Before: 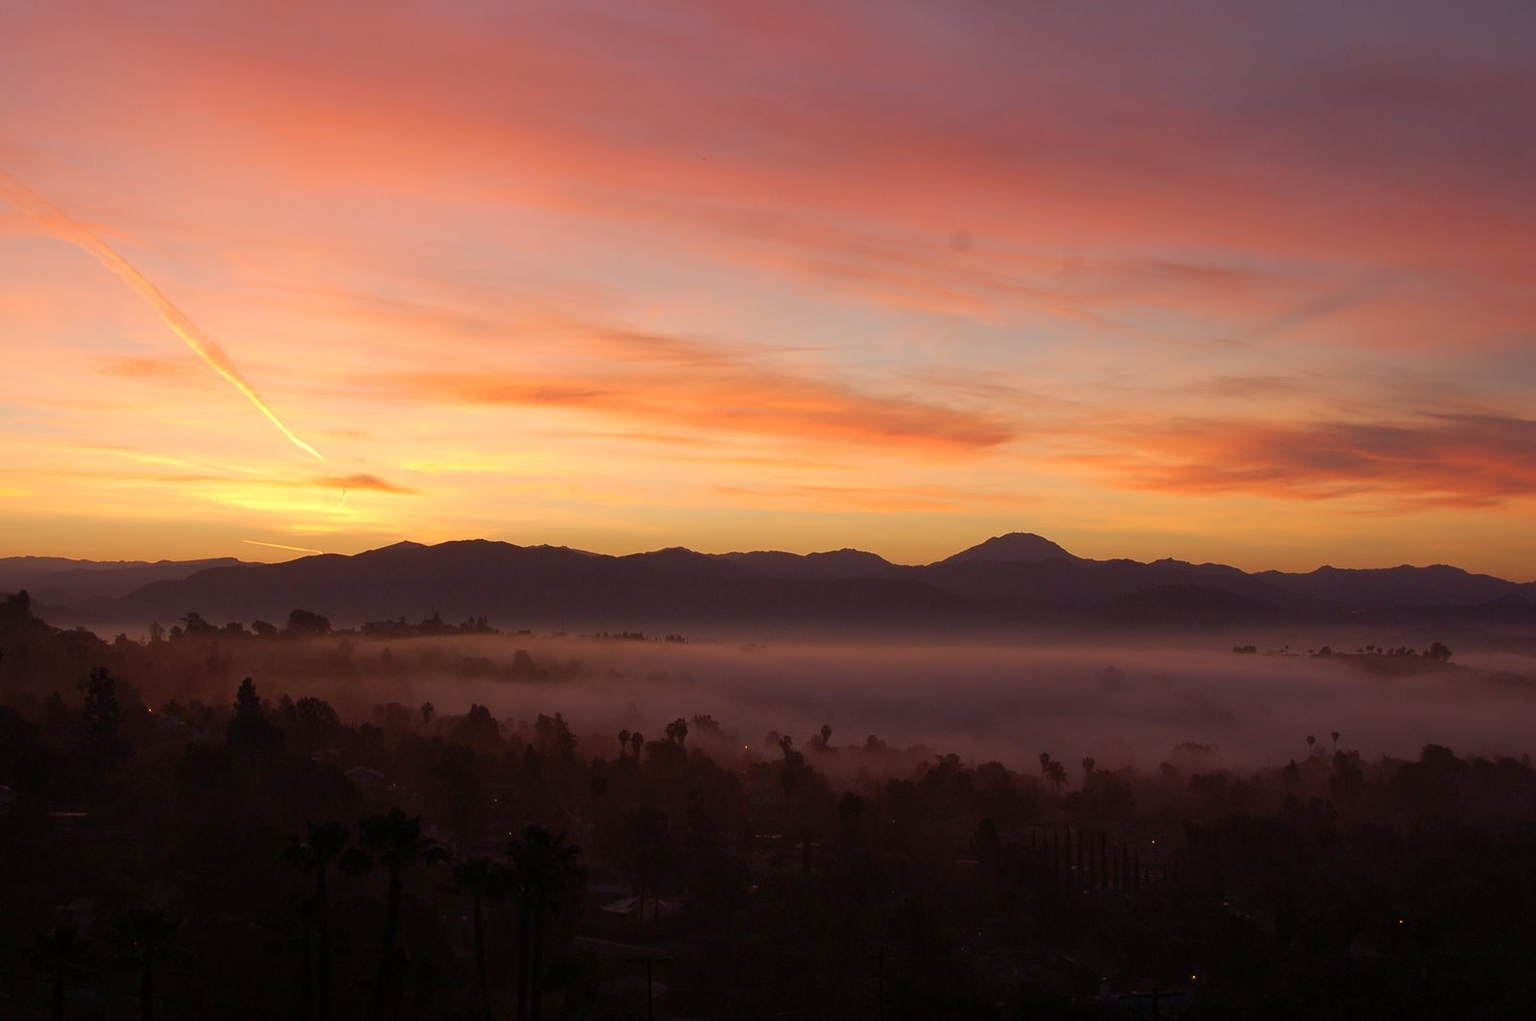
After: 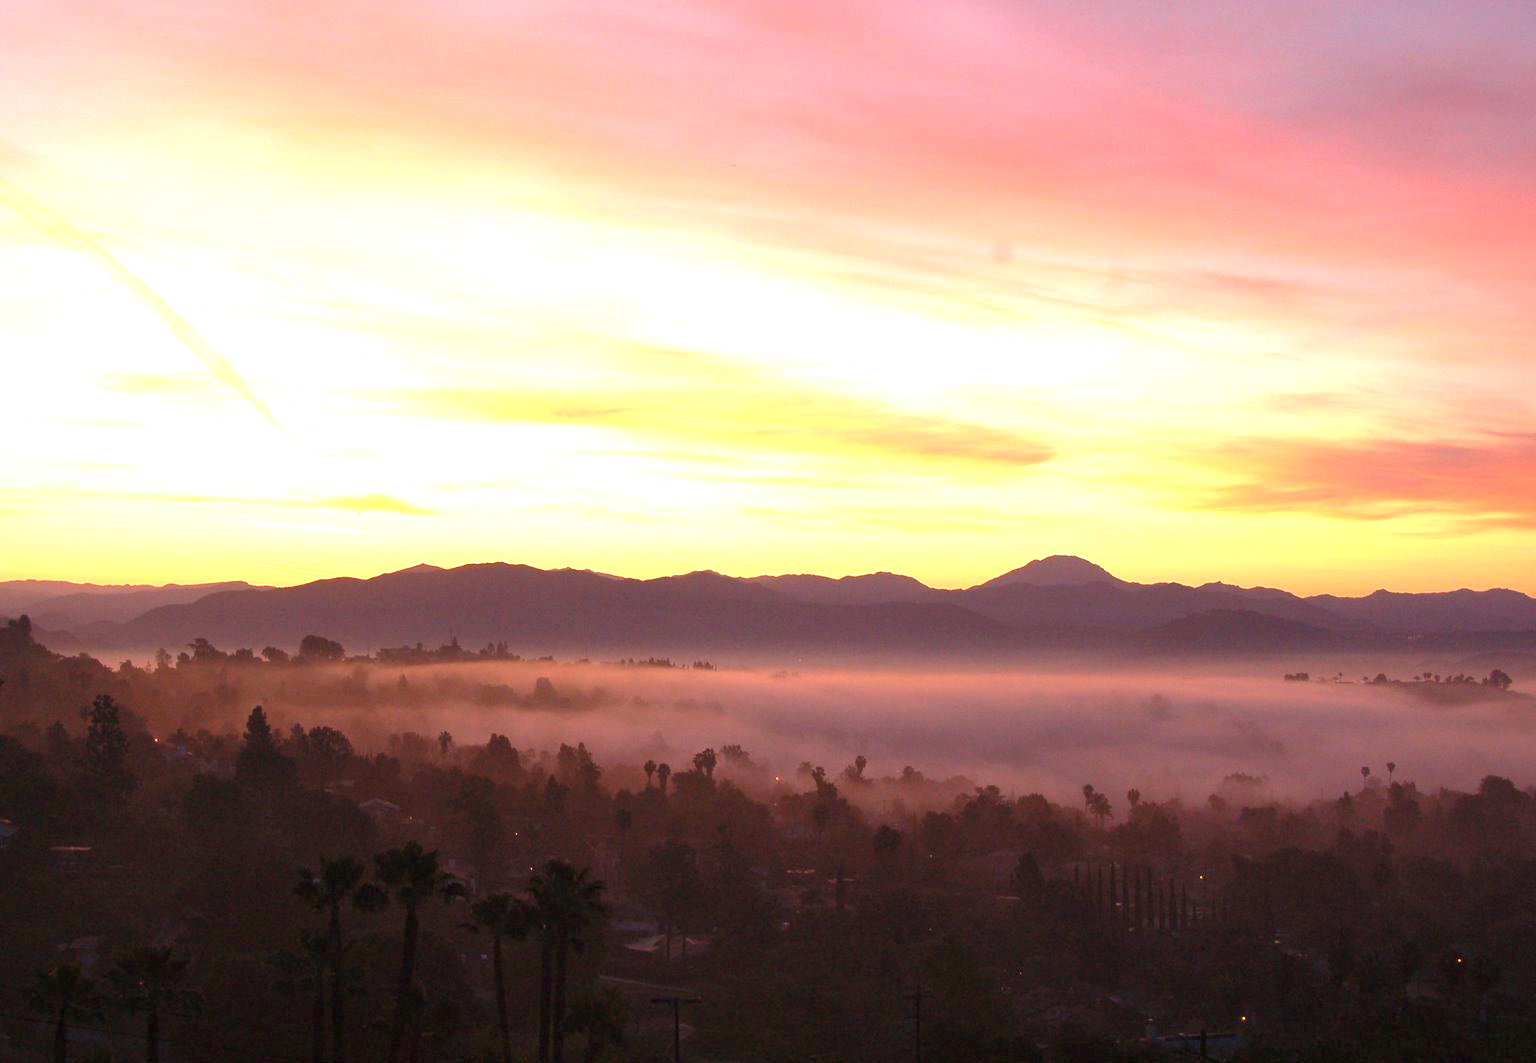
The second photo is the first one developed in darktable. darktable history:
exposure: black level correction 0, exposure 1.98 EV, compensate exposure bias true, compensate highlight preservation false
crop: right 3.971%, bottom 0.03%
